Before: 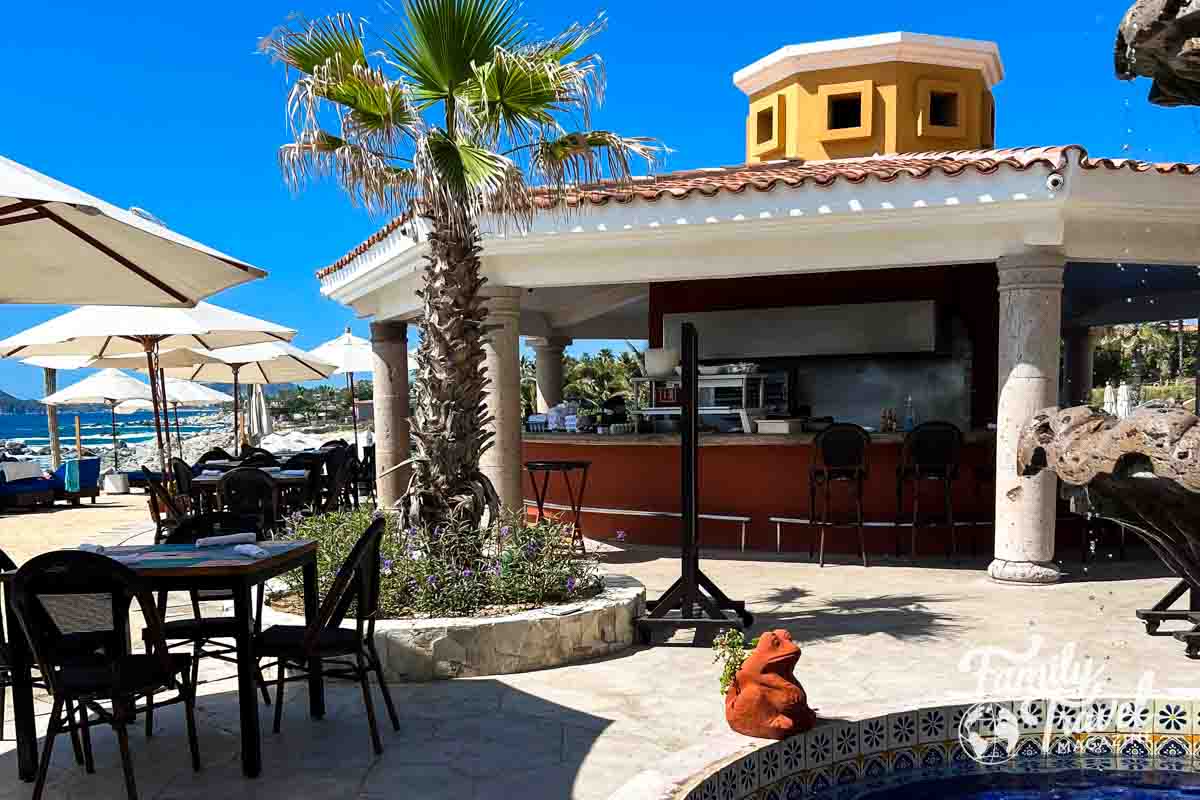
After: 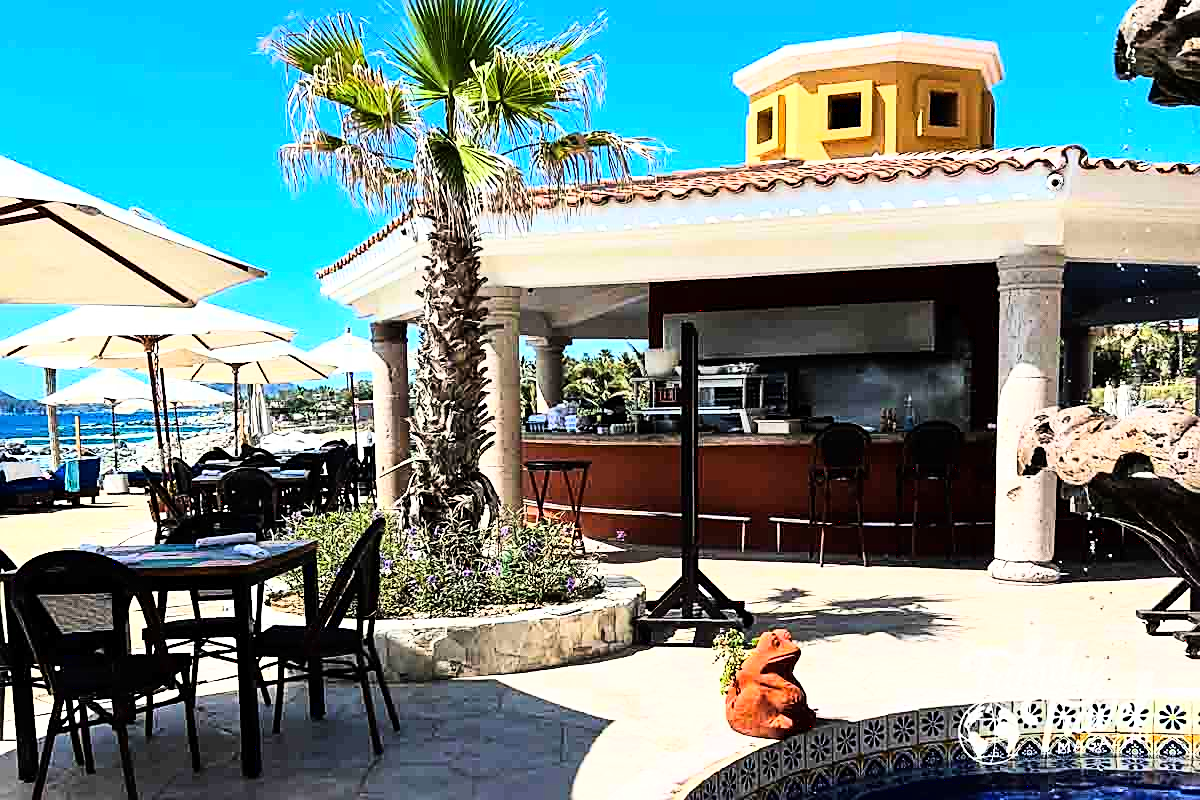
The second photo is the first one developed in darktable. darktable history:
base curve: curves: ch0 [(0, 0) (0.007, 0.004) (0.027, 0.03) (0.046, 0.07) (0.207, 0.54) (0.442, 0.872) (0.673, 0.972) (1, 1)]
sharpen: on, module defaults
